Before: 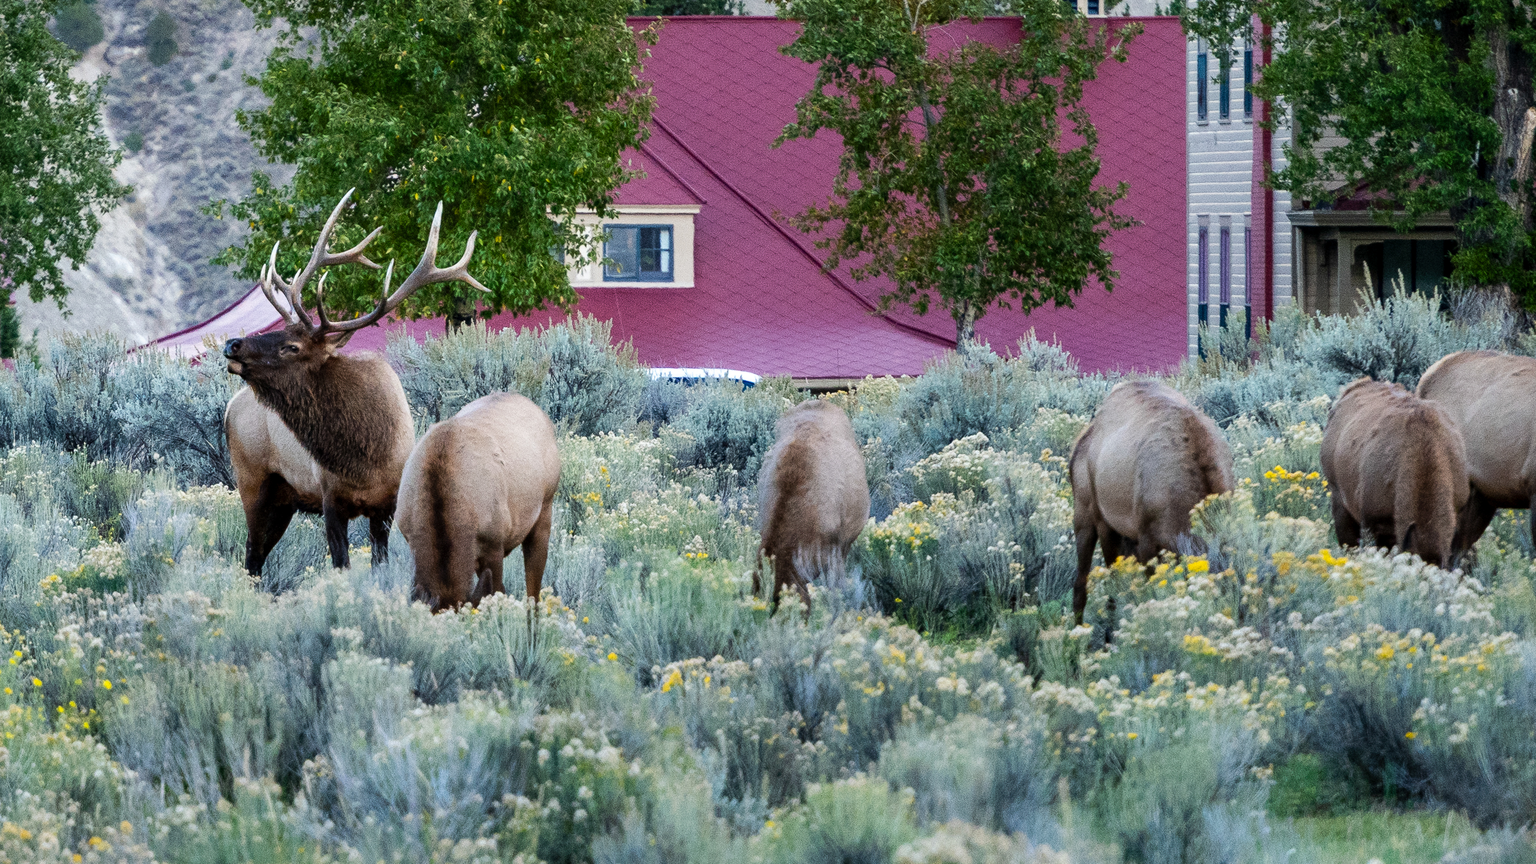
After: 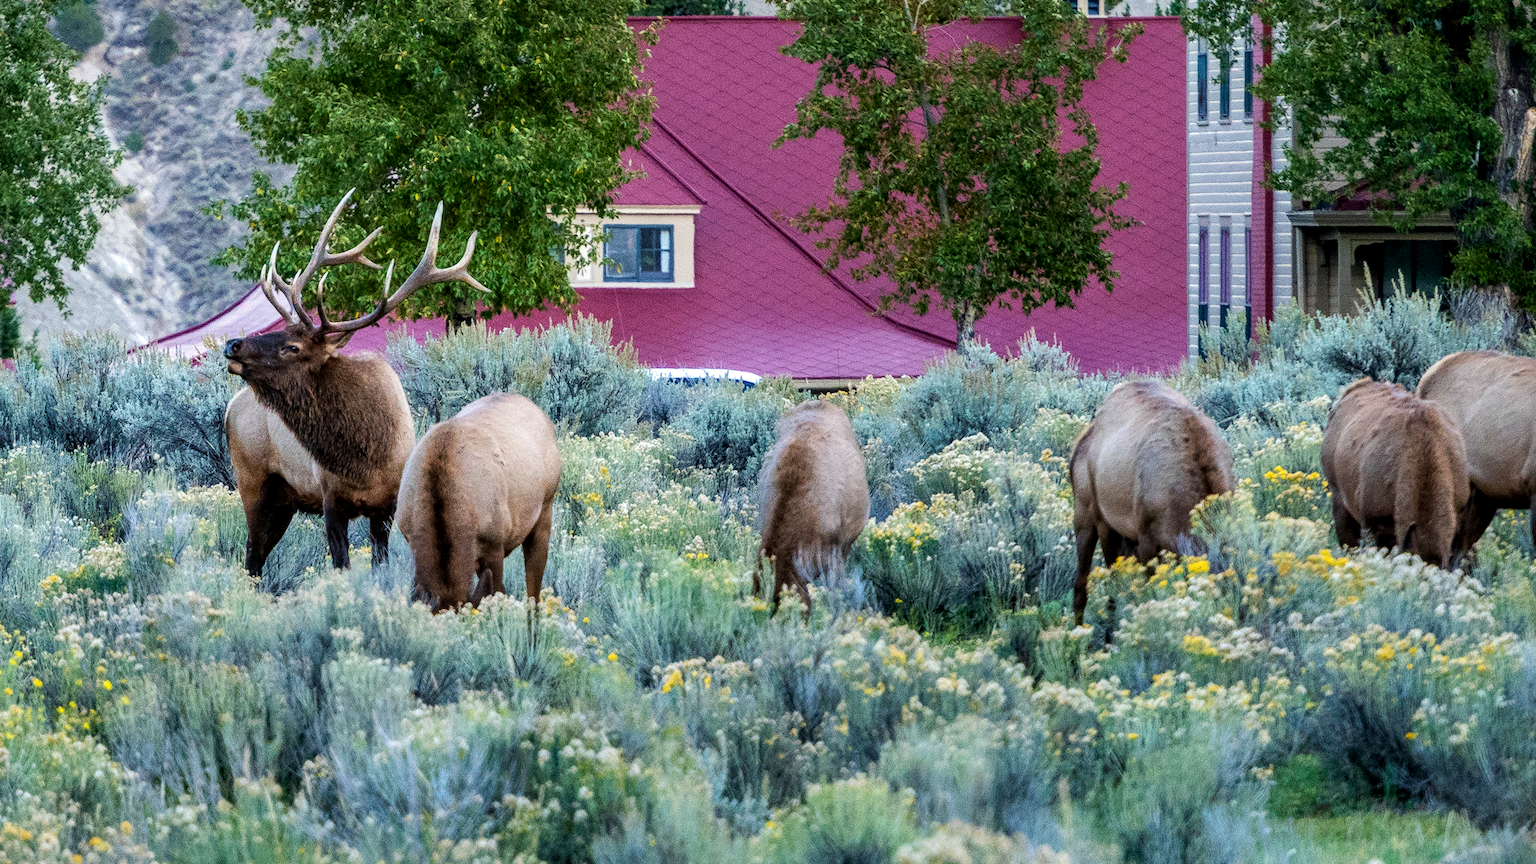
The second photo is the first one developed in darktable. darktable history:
local contrast: on, module defaults
velvia: strength 30%
